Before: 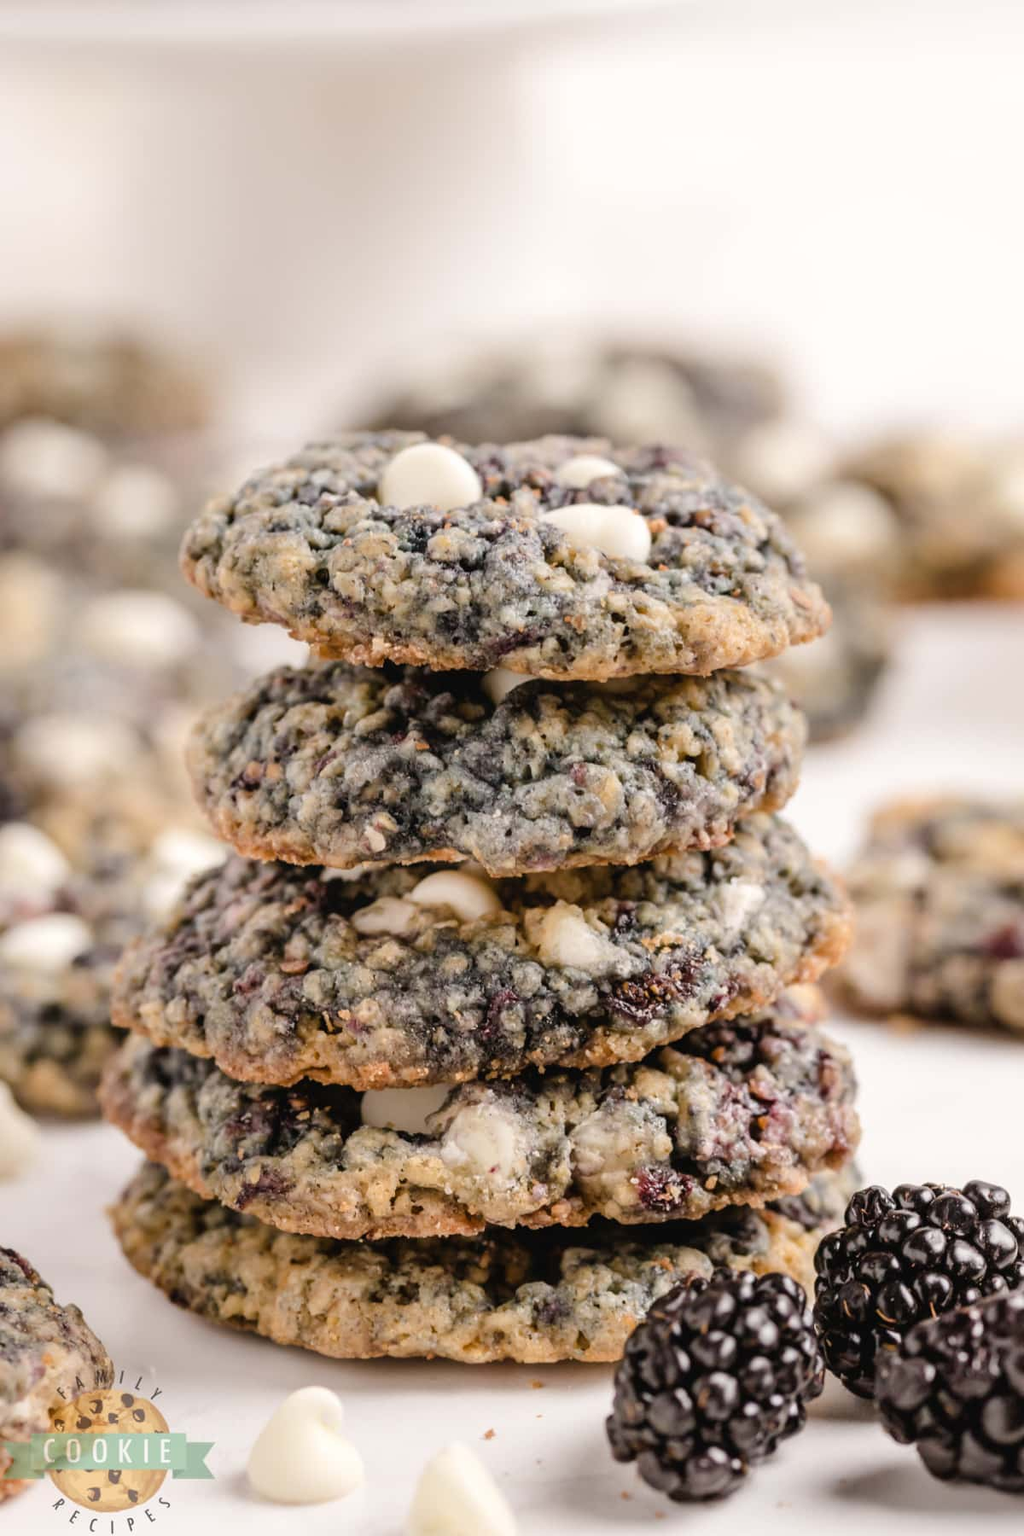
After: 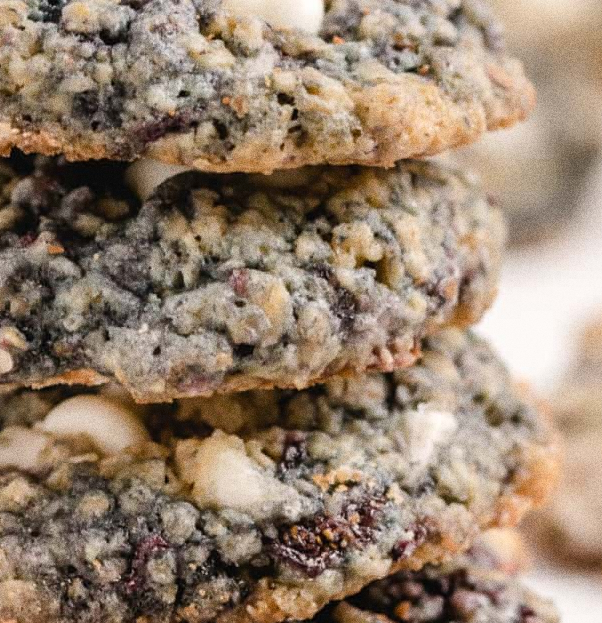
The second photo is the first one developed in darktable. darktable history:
crop: left 36.607%, top 34.735%, right 13.146%, bottom 30.611%
grain: coarseness 0.09 ISO, strength 40%
